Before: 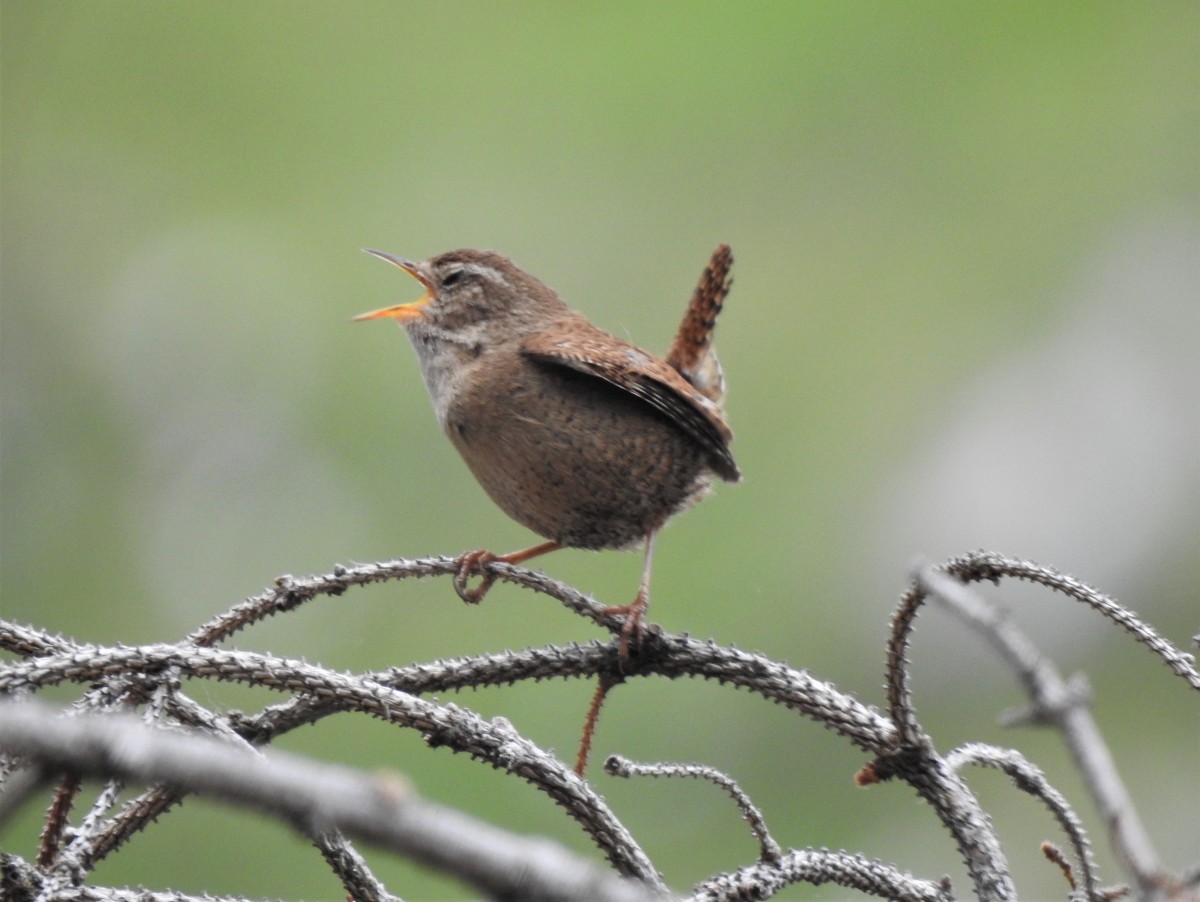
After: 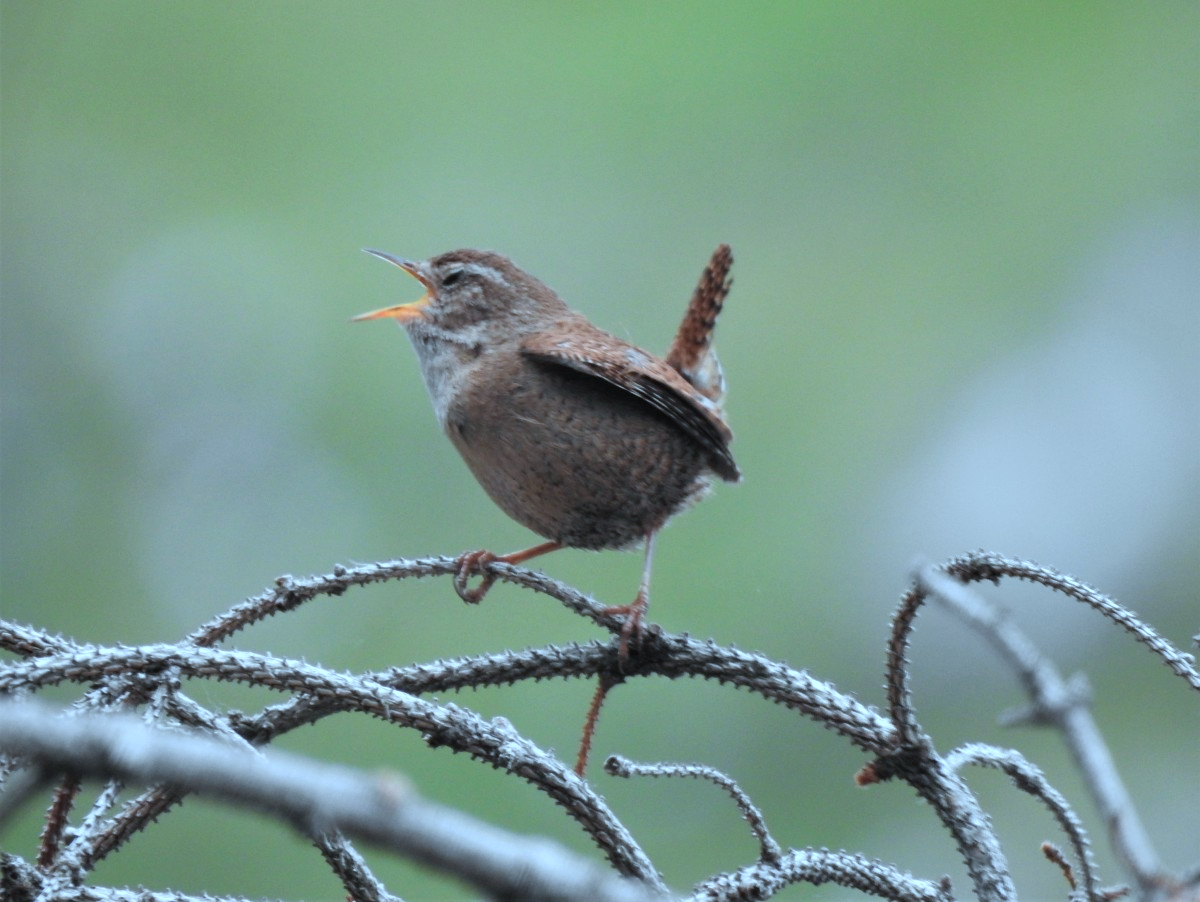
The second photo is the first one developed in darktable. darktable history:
color correction: highlights a* -9.73, highlights b* -21.22
